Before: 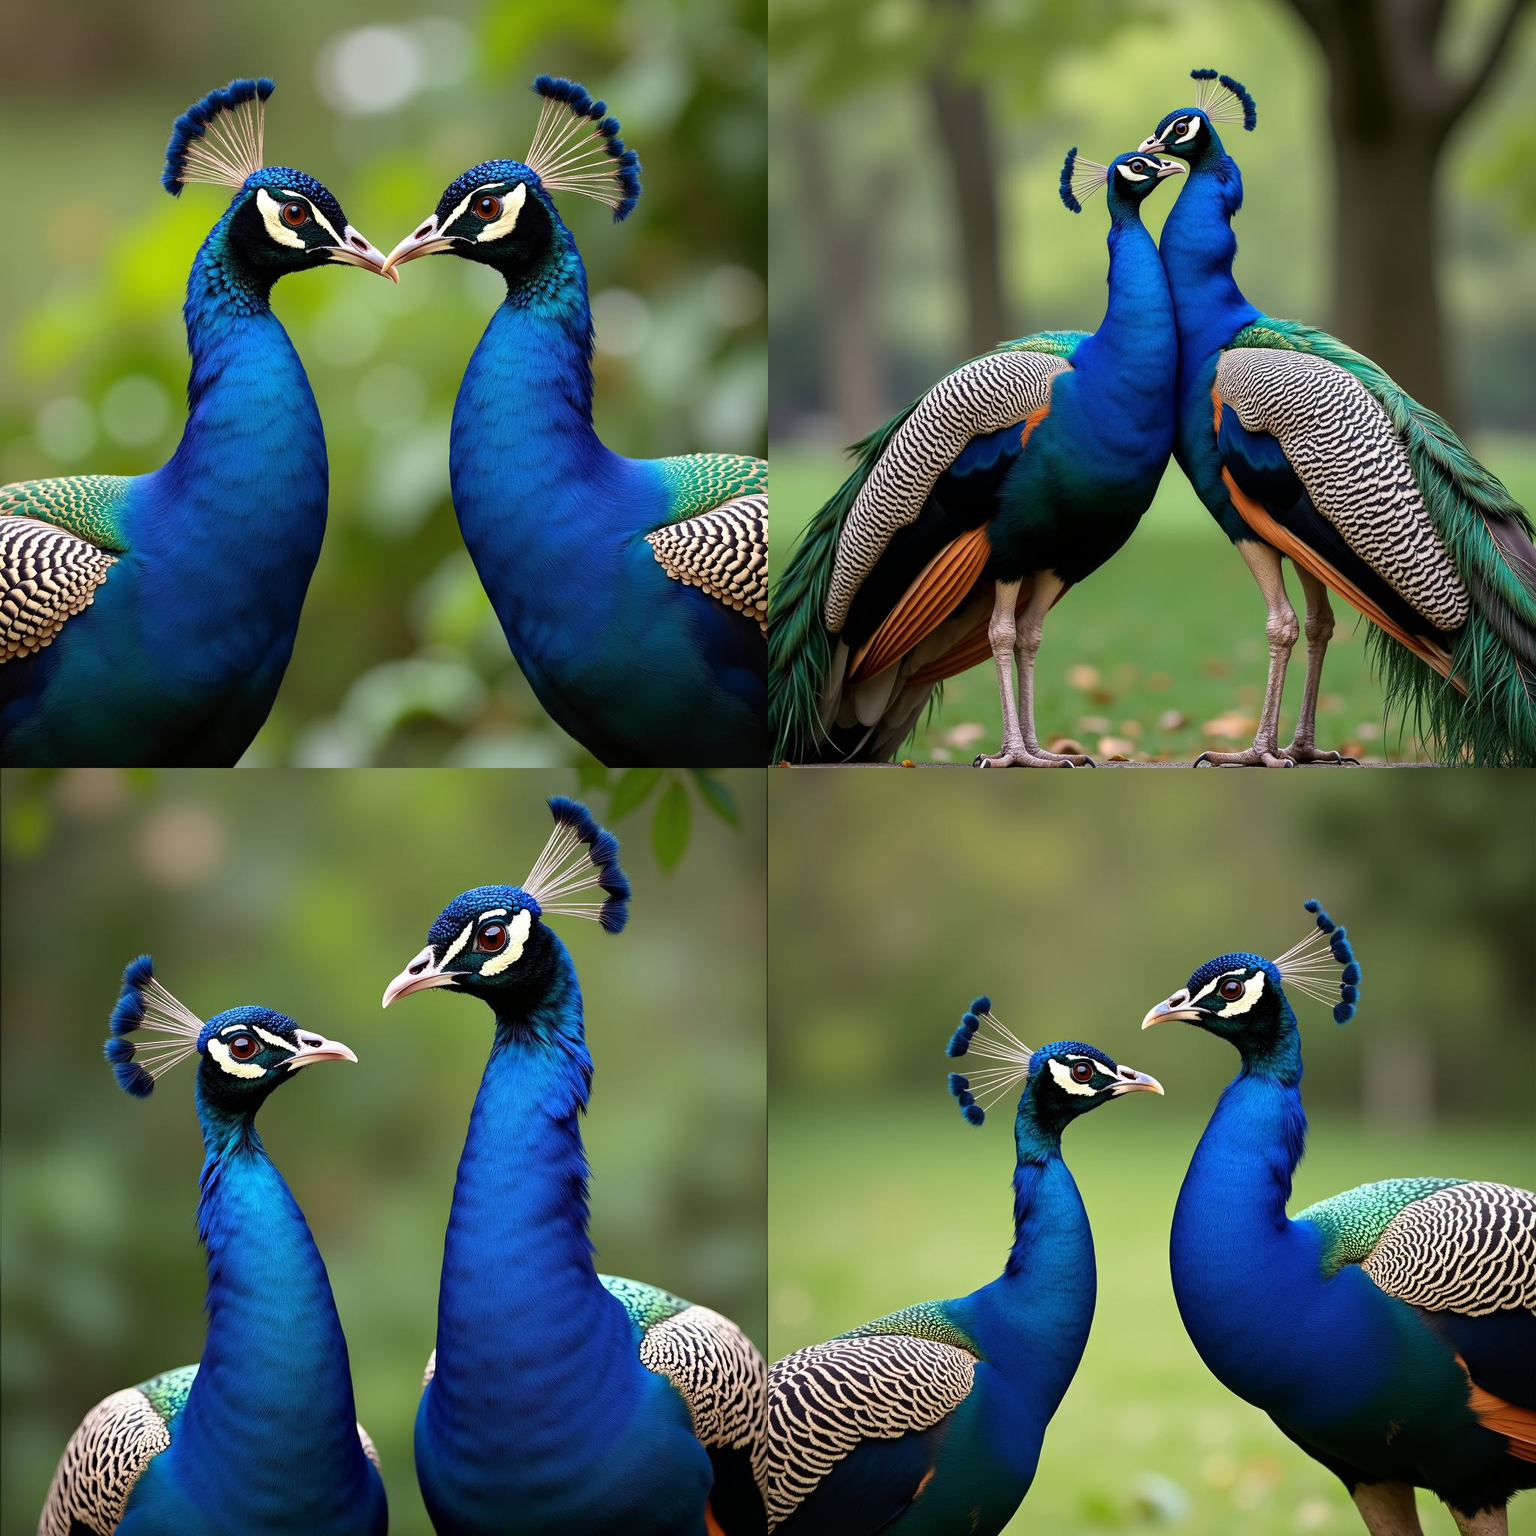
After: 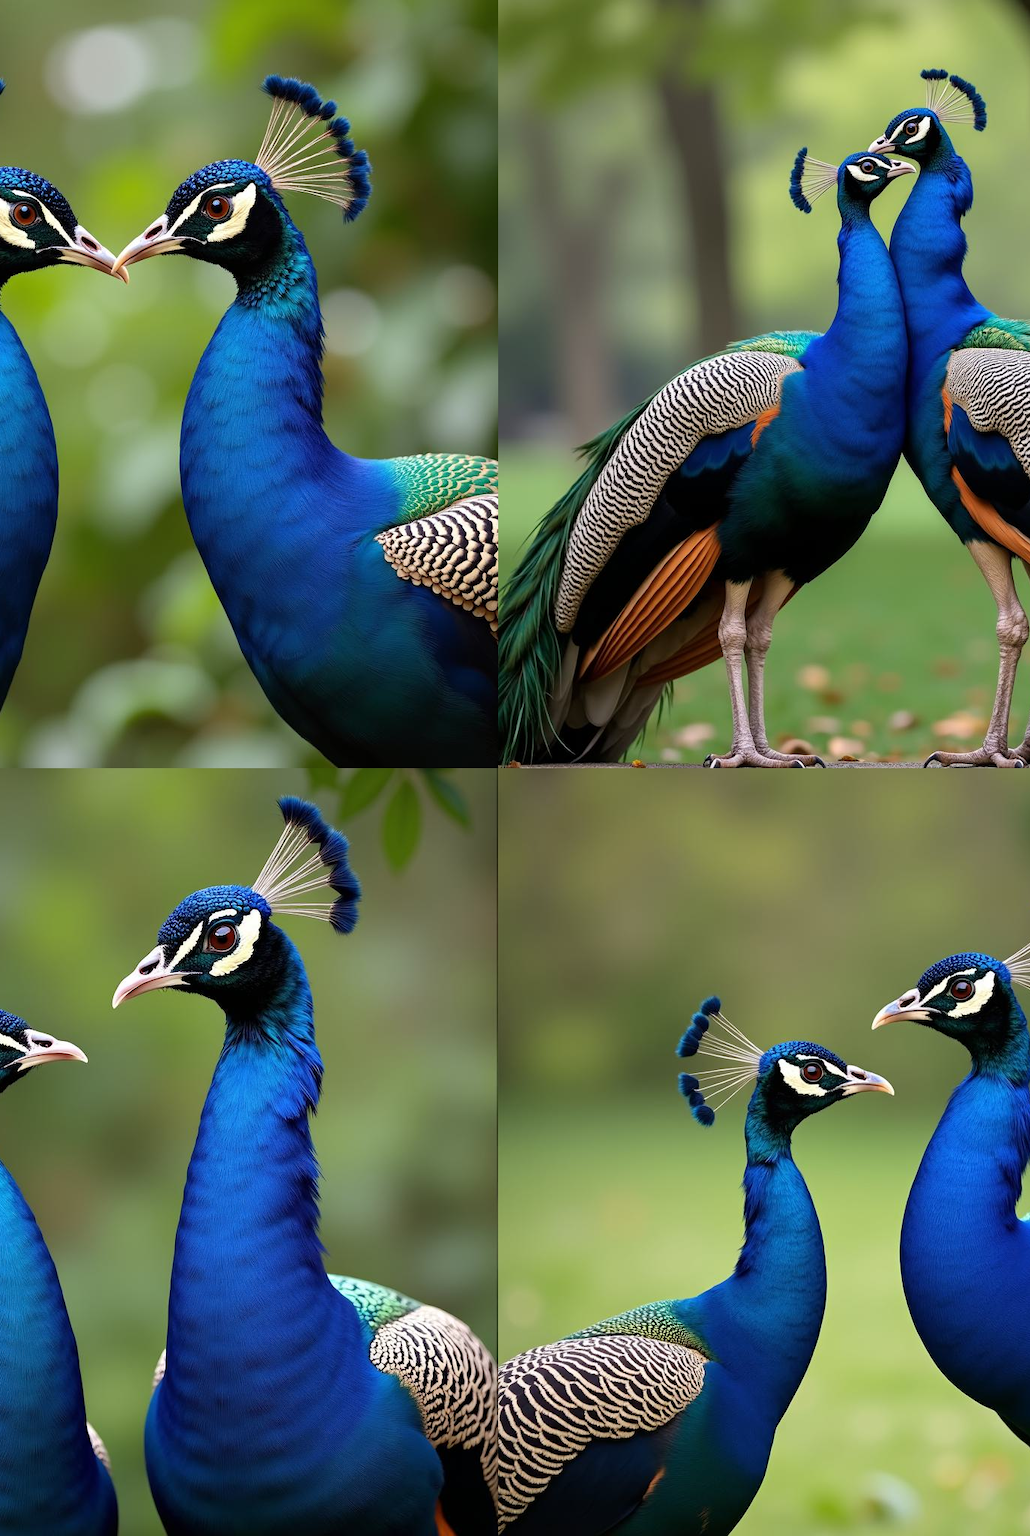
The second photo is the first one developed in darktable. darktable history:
crop and rotate: left 17.61%, right 15.287%
